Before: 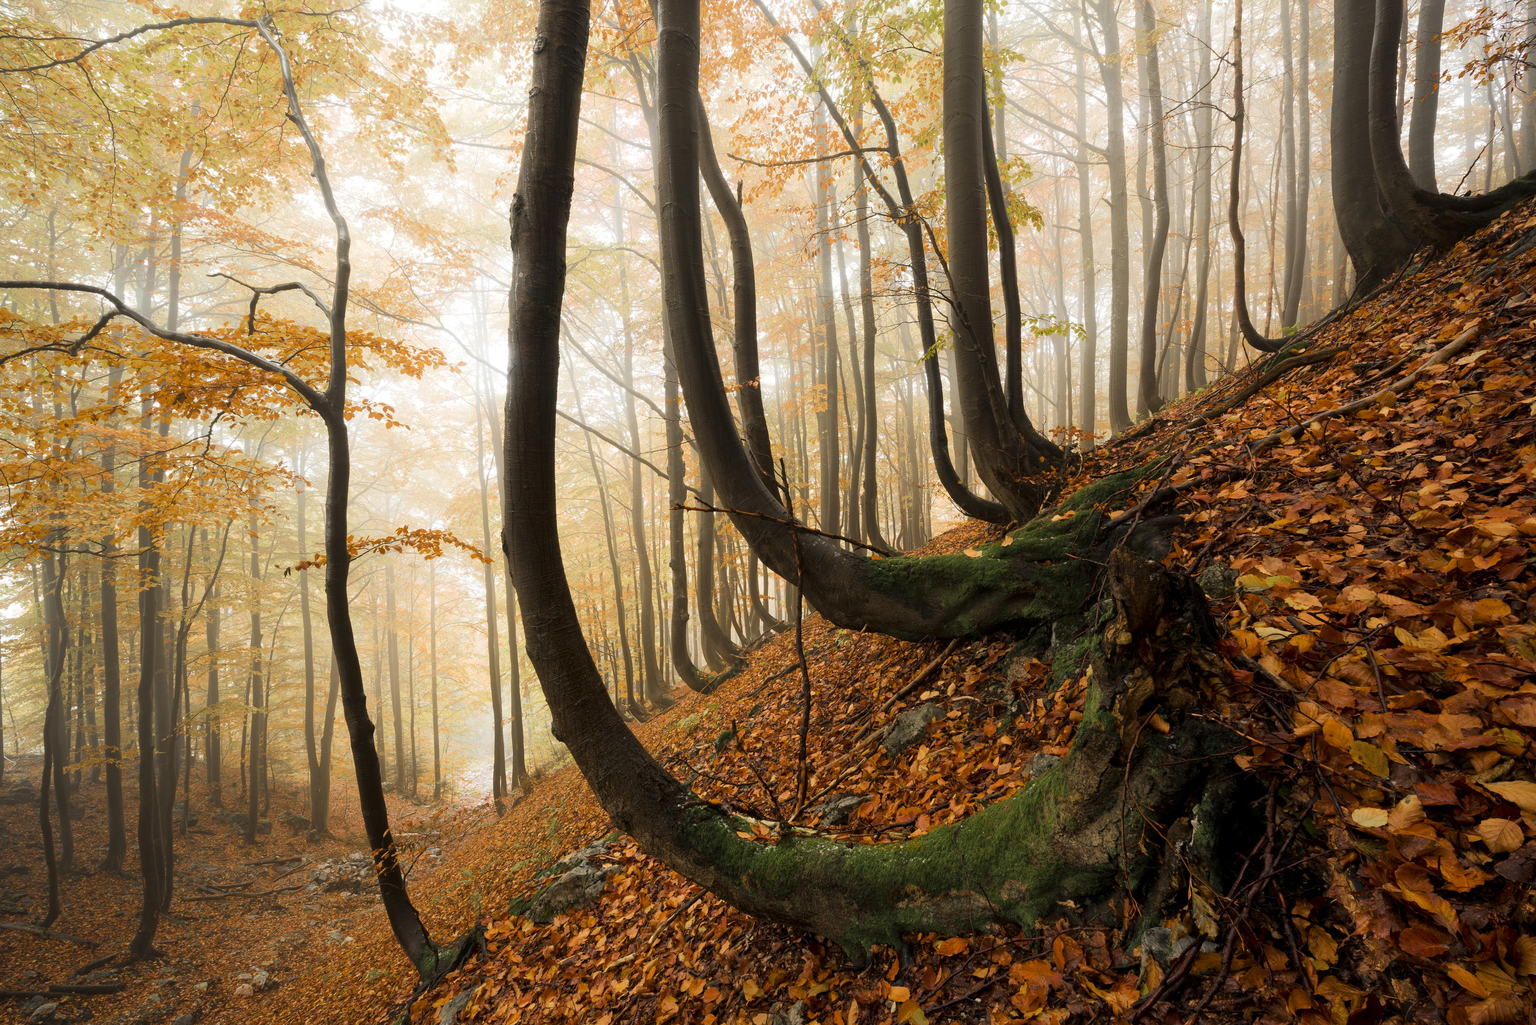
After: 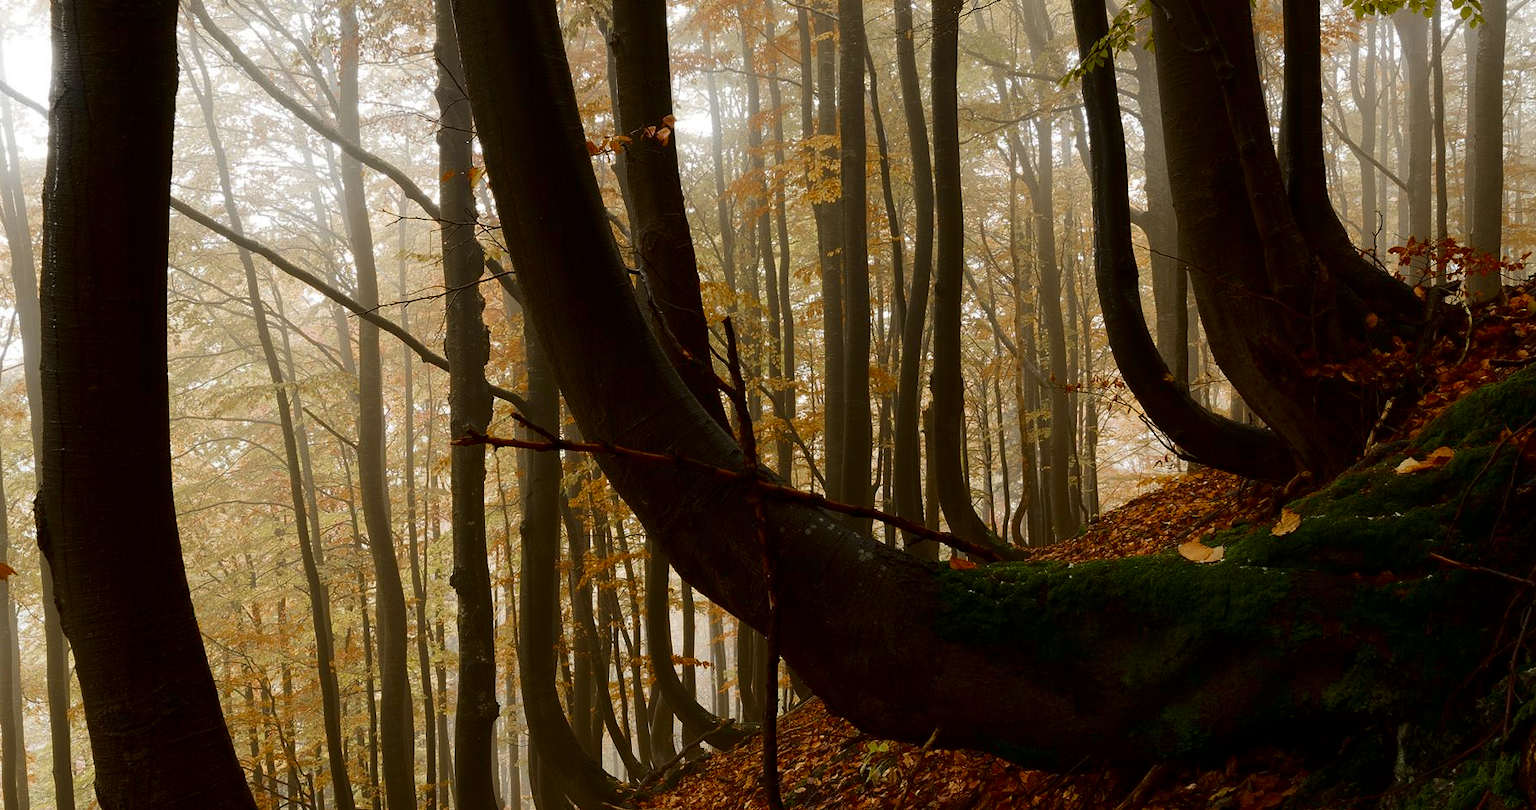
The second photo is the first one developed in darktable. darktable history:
contrast brightness saturation: brightness -0.52
crop: left 31.751%, top 32.172%, right 27.8%, bottom 35.83%
